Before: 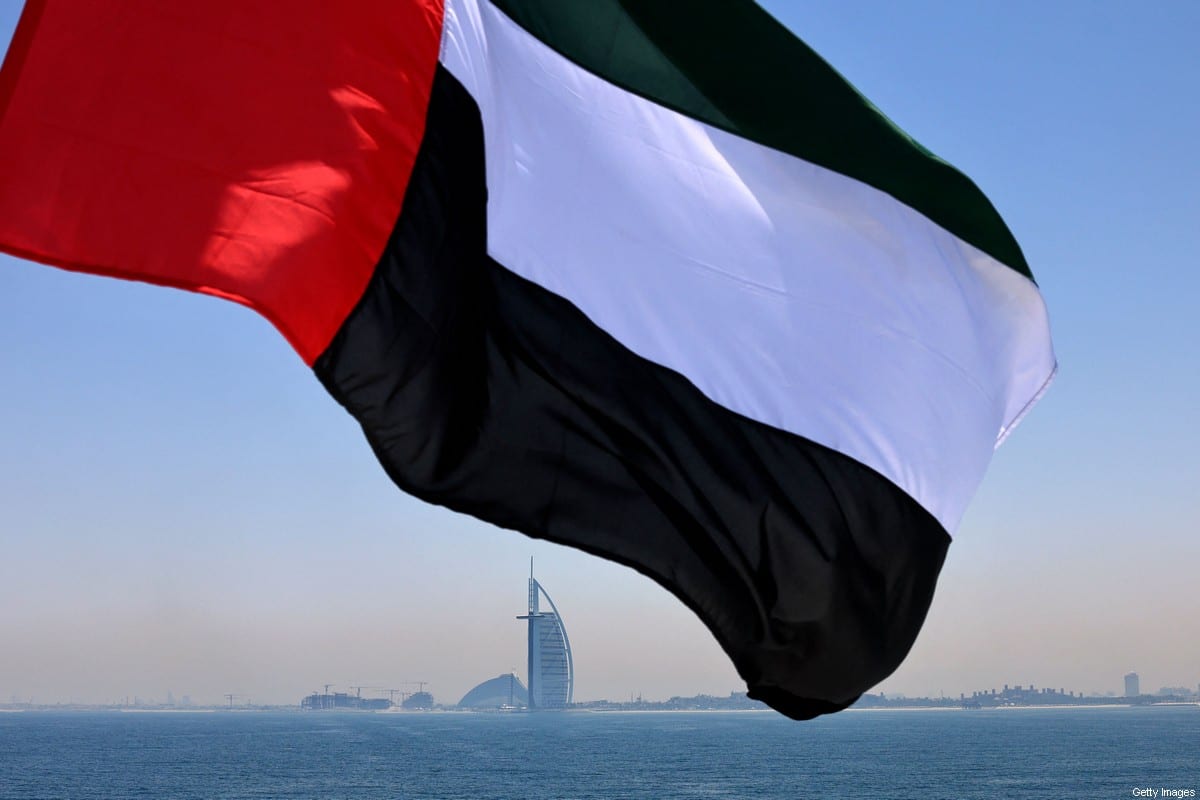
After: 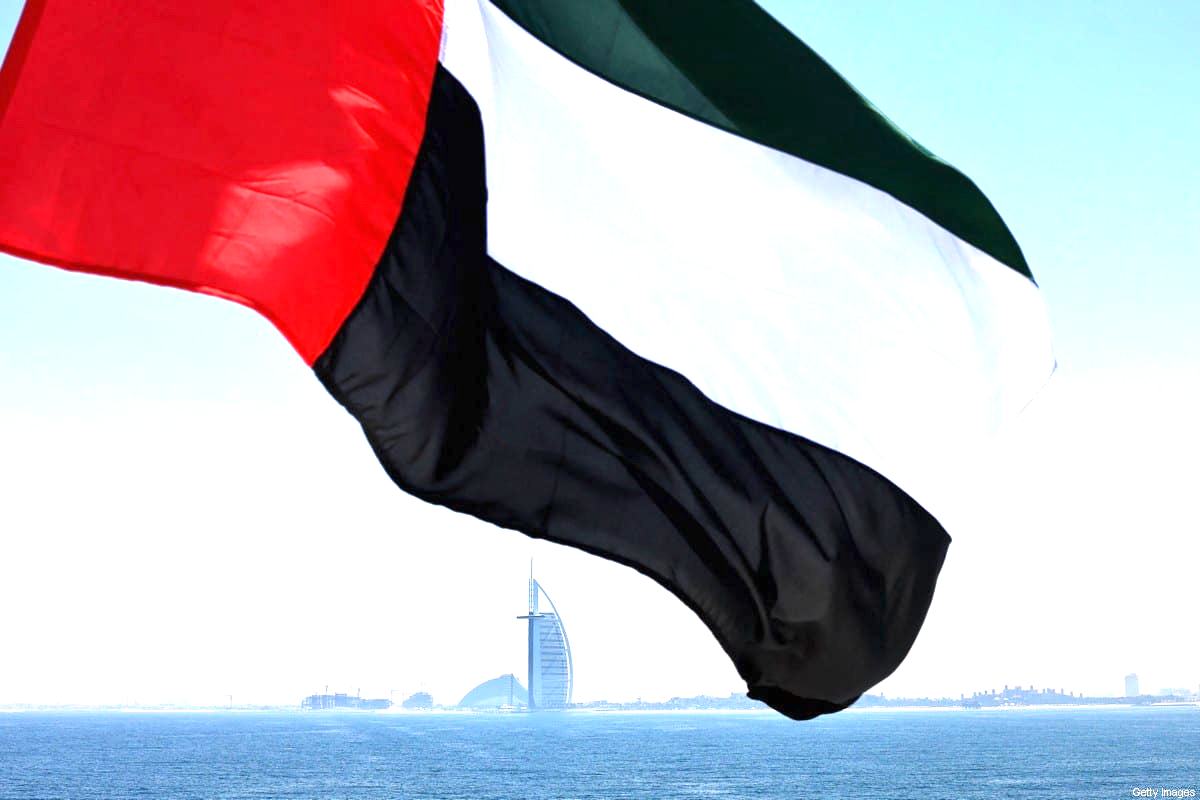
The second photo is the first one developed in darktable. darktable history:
exposure: black level correction 0, exposure 1.619 EV, compensate exposure bias true, compensate highlight preservation false
